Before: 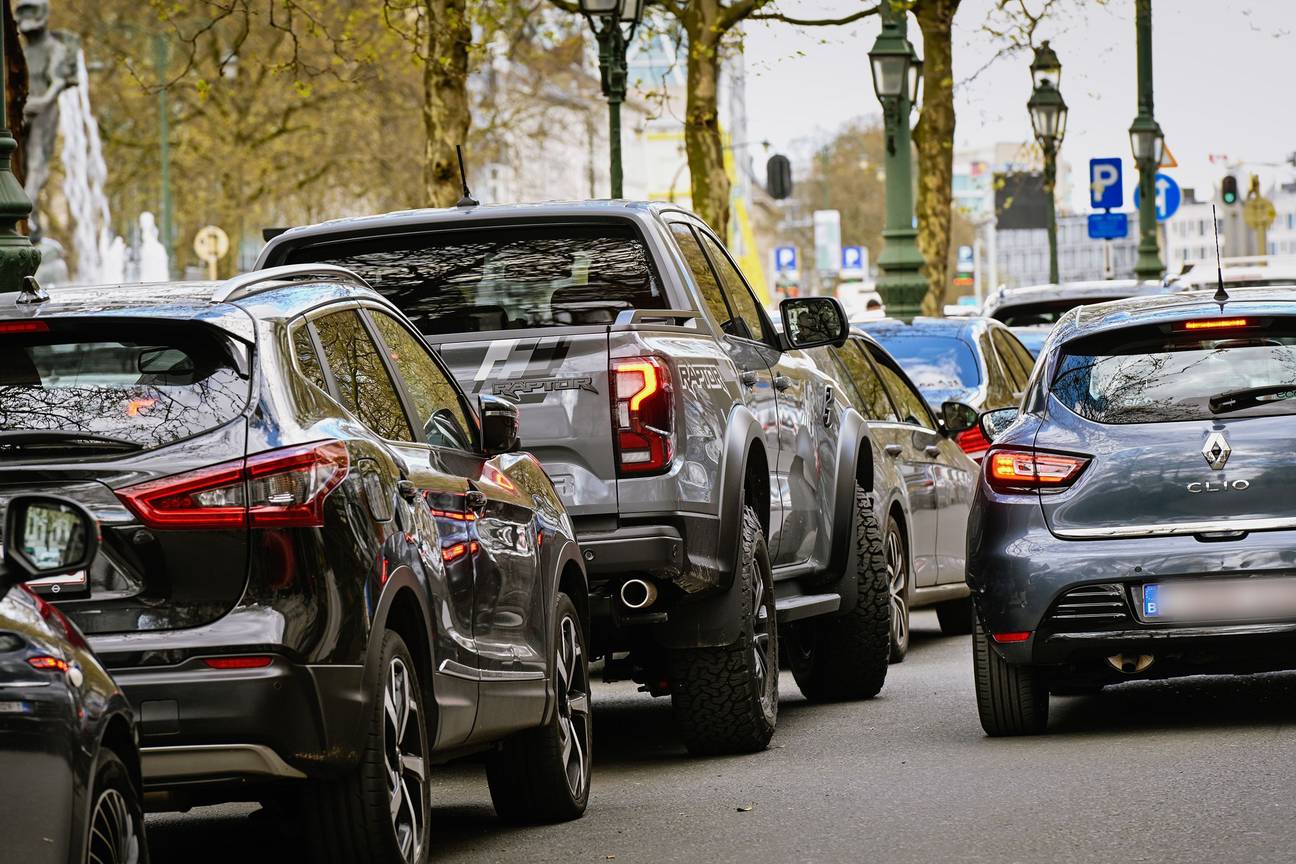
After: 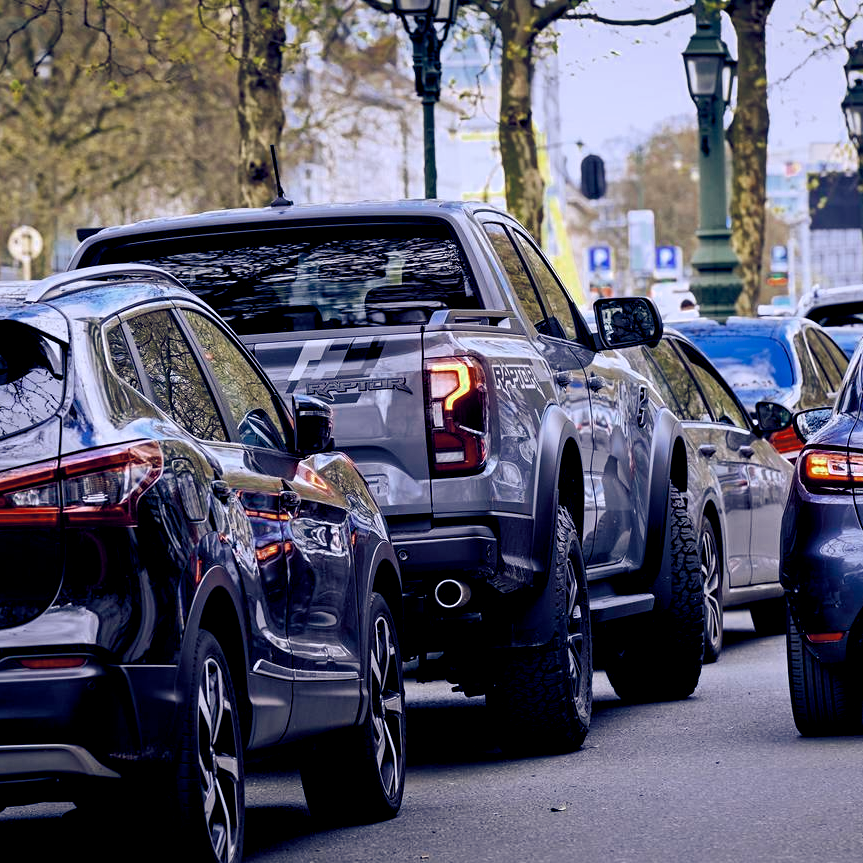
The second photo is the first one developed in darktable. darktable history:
color zones: curves: ch0 [(0, 0.5) (0.125, 0.4) (0.25, 0.5) (0.375, 0.4) (0.5, 0.4) (0.625, 0.35) (0.75, 0.35) (0.875, 0.5)]; ch1 [(0, 0.35) (0.125, 0.45) (0.25, 0.35) (0.375, 0.35) (0.5, 0.35) (0.625, 0.35) (0.75, 0.45) (0.875, 0.35)]; ch2 [(0, 0.6) (0.125, 0.5) (0.25, 0.5) (0.375, 0.6) (0.5, 0.6) (0.625, 0.5) (0.75, 0.5) (0.875, 0.5)]
white balance: red 1.004, blue 1.096
crop and rotate: left 14.385%, right 18.948%
color balance rgb: shadows lift › luminance -41.13%, shadows lift › chroma 14.13%, shadows lift › hue 260°, power › luminance -3.76%, power › chroma 0.56%, power › hue 40.37°, highlights gain › luminance 16.81%, highlights gain › chroma 2.94%, highlights gain › hue 260°, global offset › luminance -0.29%, global offset › chroma 0.31%, global offset › hue 260°, perceptual saturation grading › global saturation 20%, perceptual saturation grading › highlights -13.92%, perceptual saturation grading › shadows 50%
